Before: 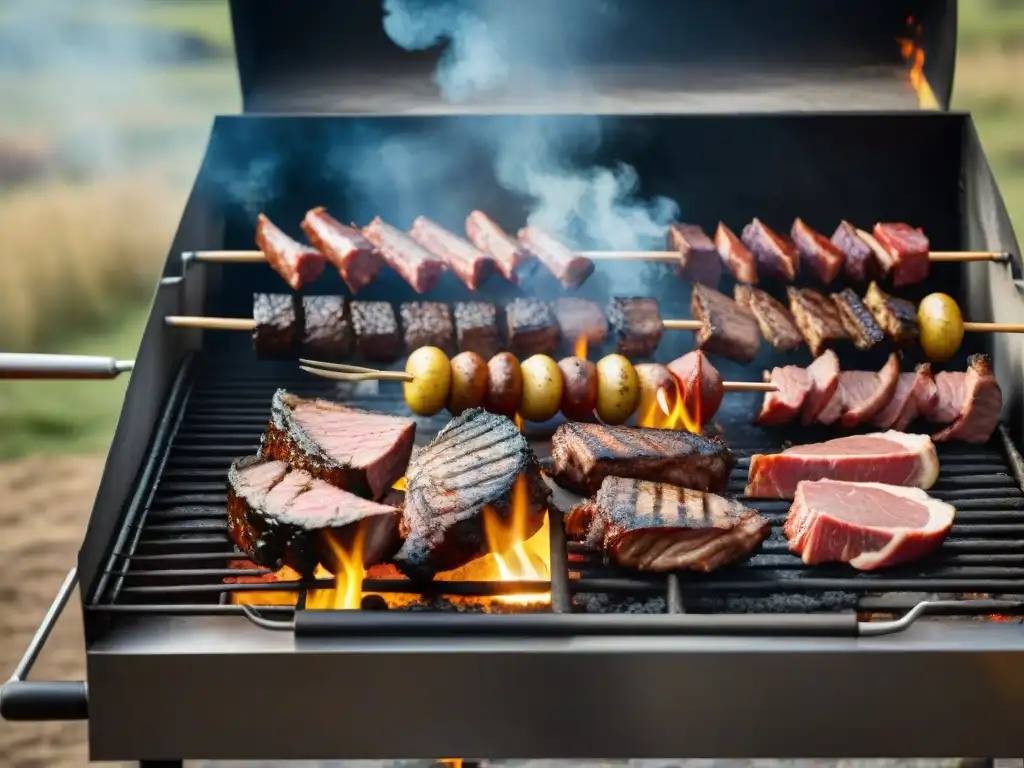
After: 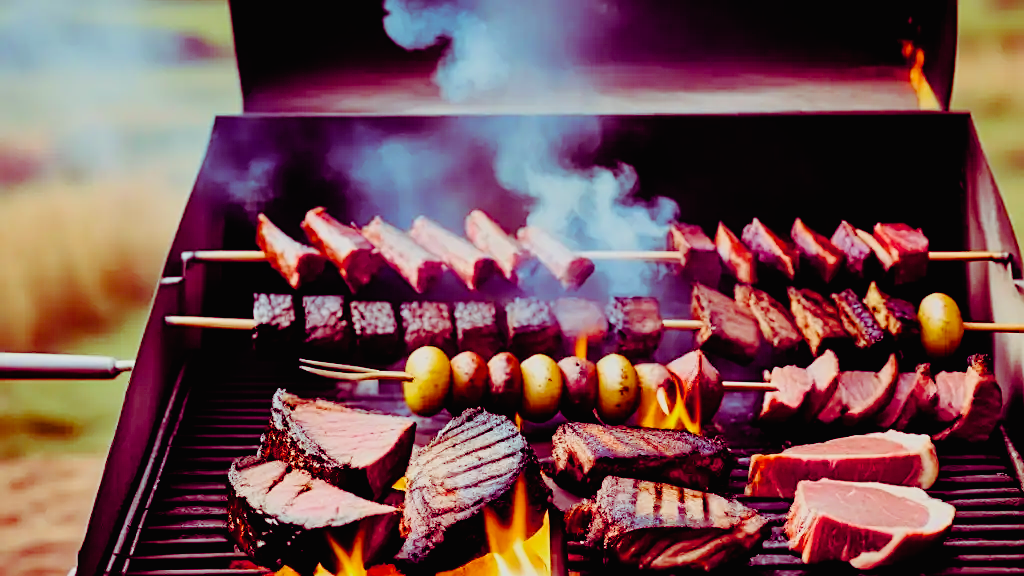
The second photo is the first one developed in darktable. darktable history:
tone curve: curves: ch0 [(0, 0.01) (0.037, 0.032) (0.131, 0.108) (0.275, 0.258) (0.483, 0.512) (0.61, 0.661) (0.696, 0.76) (0.792, 0.867) (0.911, 0.955) (0.997, 0.995)]; ch1 [(0, 0) (0.308, 0.268) (0.425, 0.383) (0.503, 0.502) (0.529, 0.543) (0.706, 0.754) (0.869, 0.907) (1, 1)]; ch2 [(0, 0) (0.228, 0.196) (0.336, 0.315) (0.399, 0.403) (0.485, 0.487) (0.502, 0.502) (0.525, 0.523) (0.545, 0.552) (0.587, 0.61) (0.636, 0.654) (0.711, 0.729) (0.855, 0.87) (0.998, 0.977)], preserve colors none
filmic rgb: black relative exposure -6.14 EV, white relative exposure 6.98 EV, threshold 2.98 EV, hardness 2.24, color science v6 (2022), enable highlight reconstruction true
crop: bottom 24.978%
tone equalizer: on, module defaults
color balance rgb: shadows lift › luminance -18.683%, shadows lift › chroma 35.196%, perceptual saturation grading › global saturation 34.619%, perceptual saturation grading › highlights -29.896%, perceptual saturation grading › shadows 34.97%
color correction: highlights a* -0.297, highlights b* -0.142
sharpen: on, module defaults
